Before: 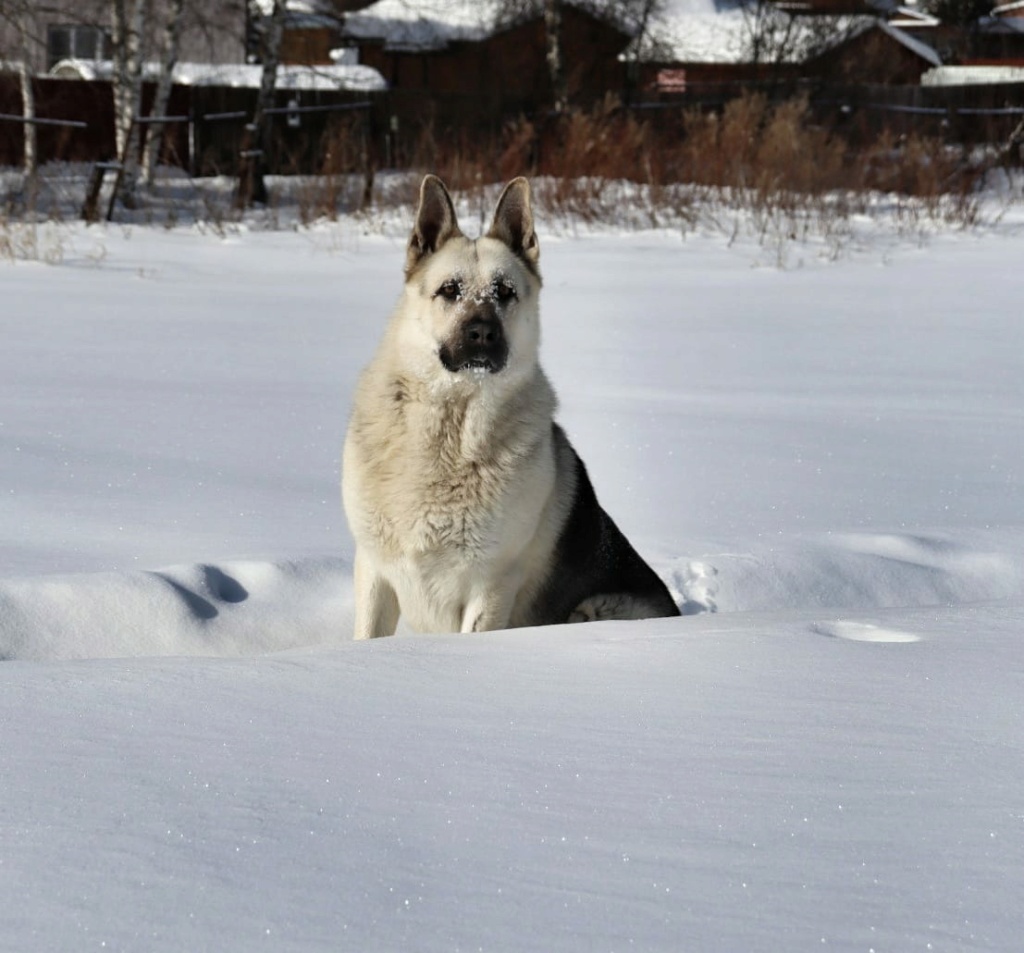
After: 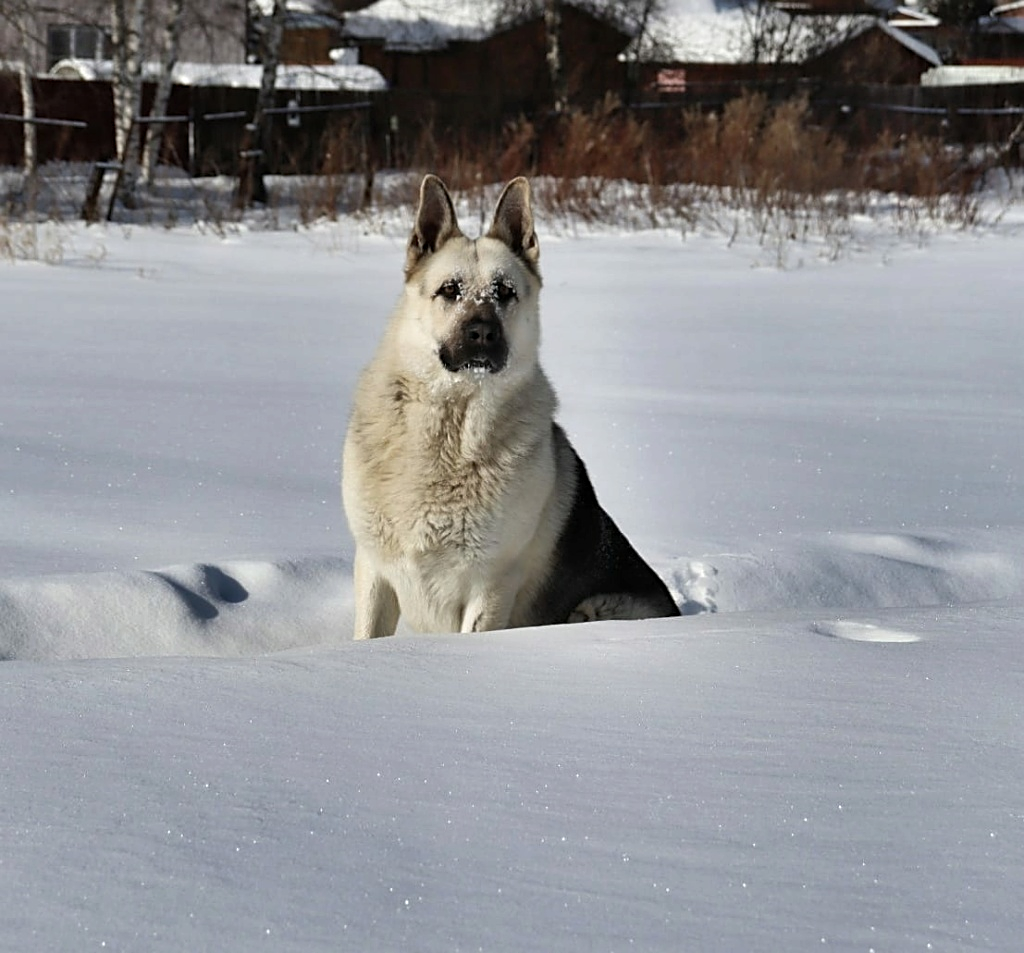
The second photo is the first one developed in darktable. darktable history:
sharpen: on, module defaults
shadows and highlights: low approximation 0.01, soften with gaussian
exposure: compensate exposure bias true, compensate highlight preservation false
